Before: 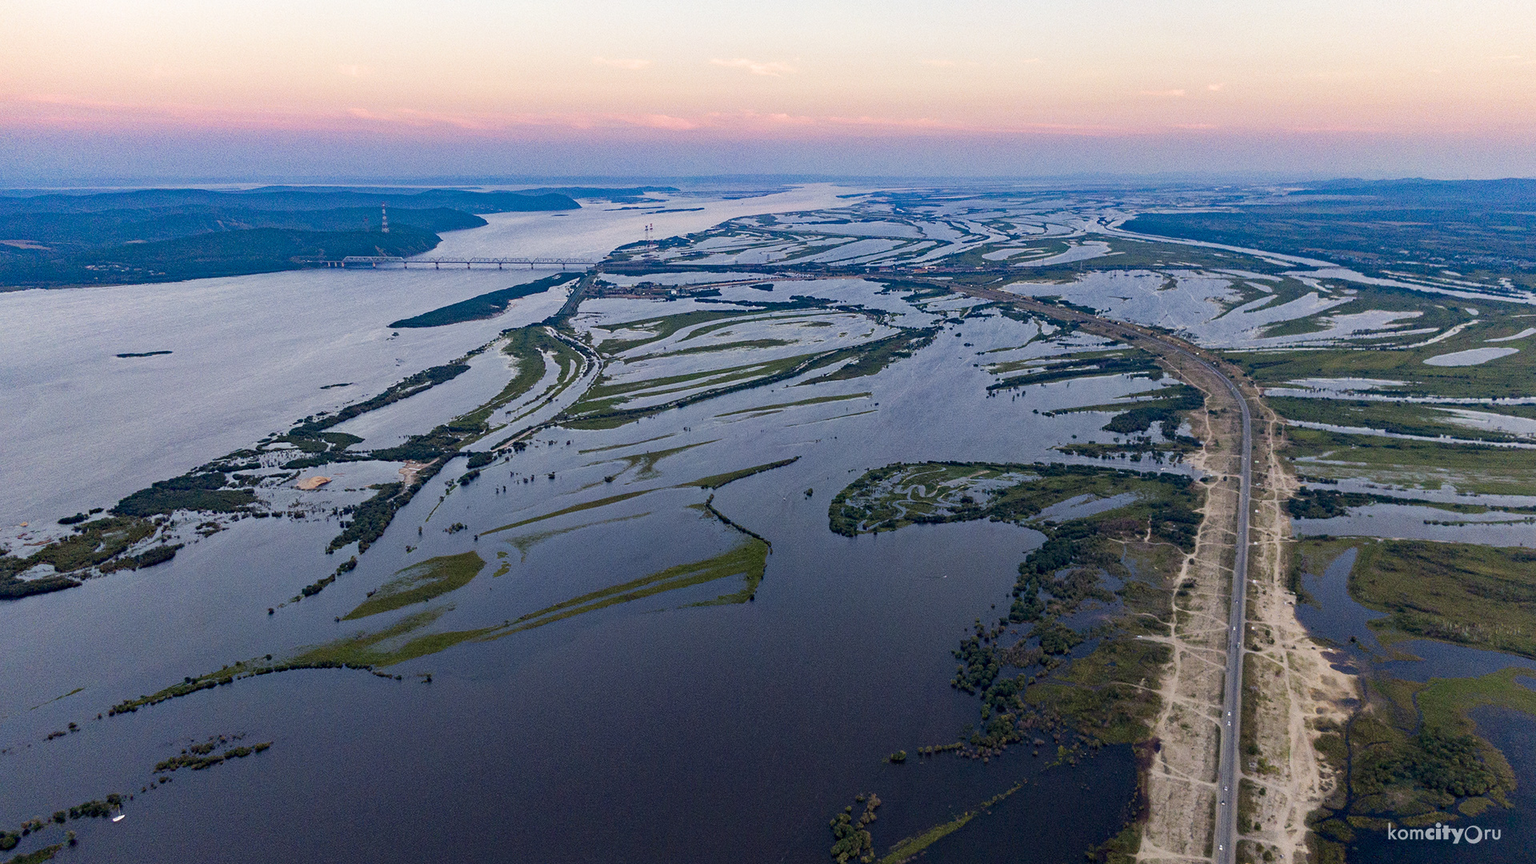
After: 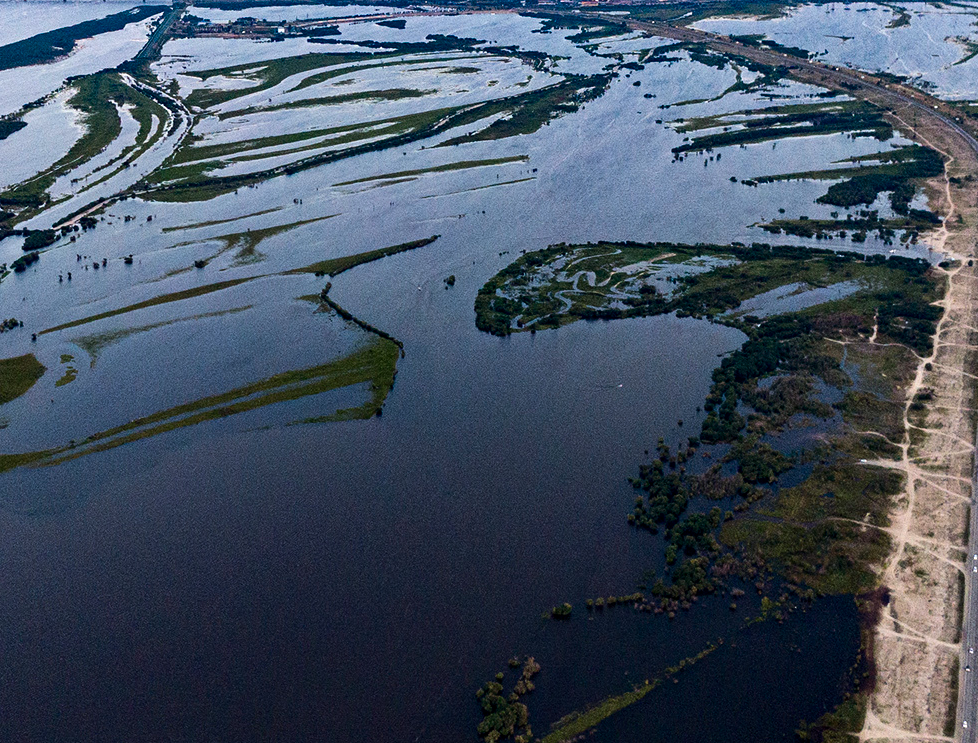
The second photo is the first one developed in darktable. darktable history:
tone equalizer: -8 EV -0.75 EV, -7 EV -0.7 EV, -6 EV -0.6 EV, -5 EV -0.4 EV, -3 EV 0.4 EV, -2 EV 0.6 EV, -1 EV 0.7 EV, +0 EV 0.75 EV, edges refinement/feathering 500, mask exposure compensation -1.57 EV, preserve details no
crop and rotate: left 29.237%, top 31.152%, right 19.807%
